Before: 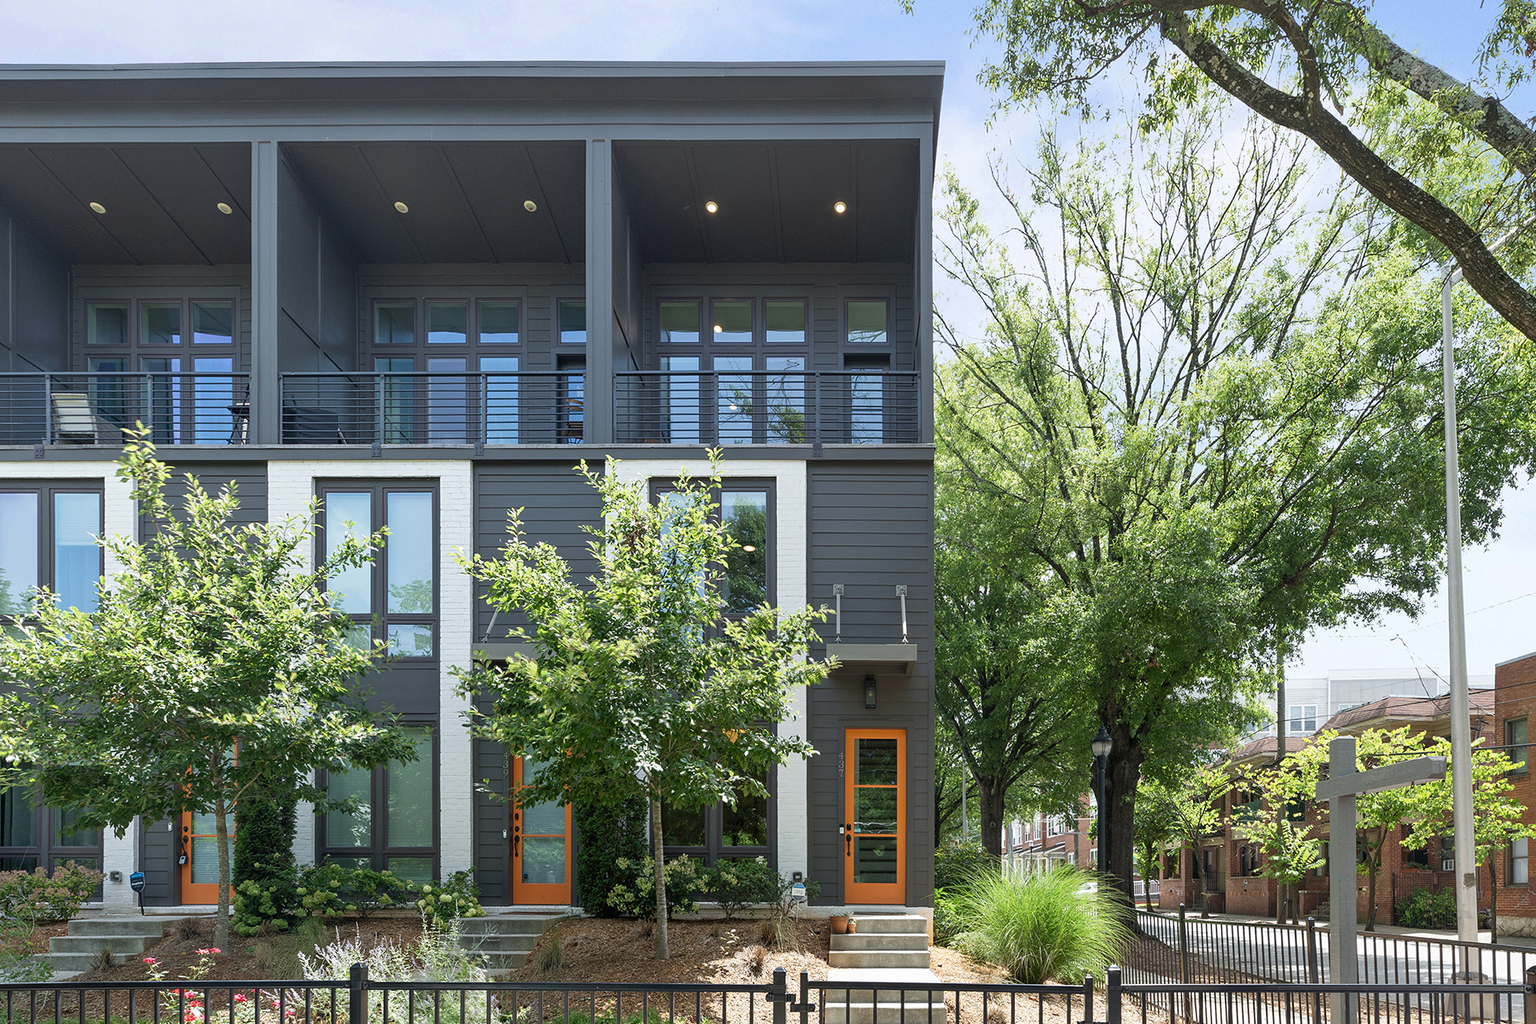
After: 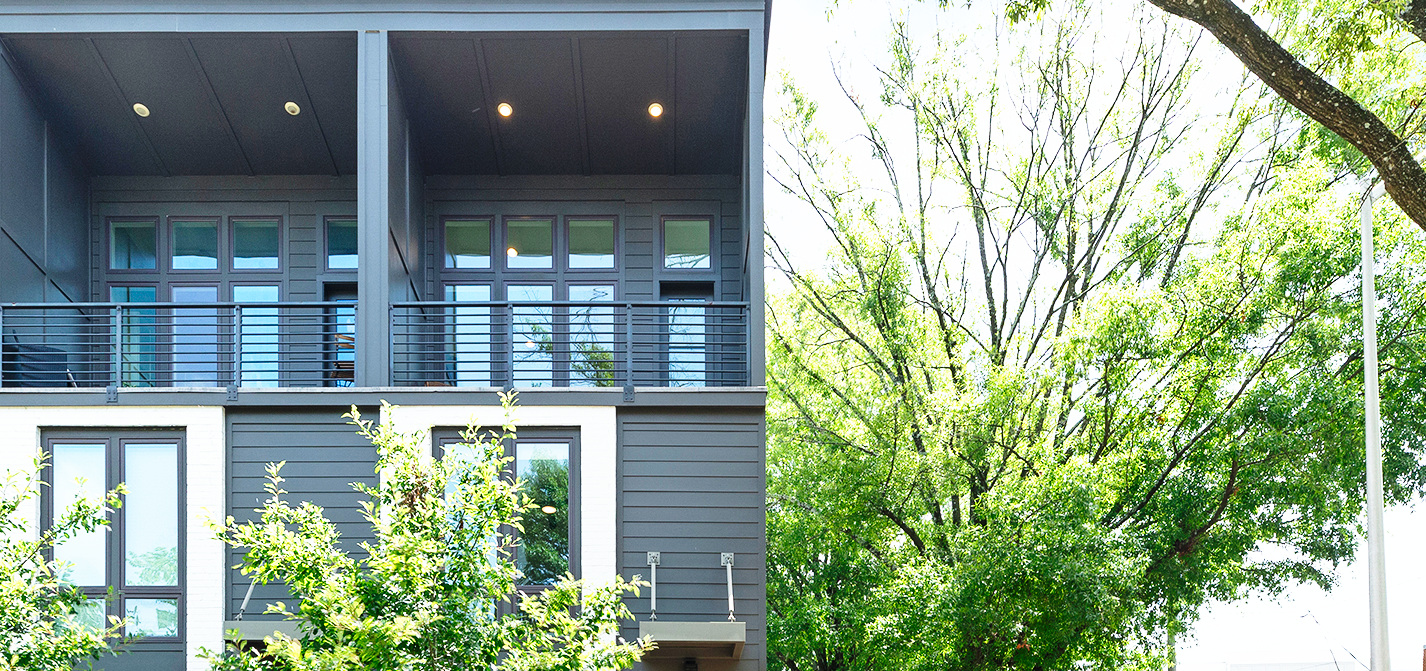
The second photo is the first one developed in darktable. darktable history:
crop: left 18.332%, top 11.105%, right 2.436%, bottom 32.937%
base curve: curves: ch0 [(0, 0) (0.026, 0.03) (0.109, 0.232) (0.351, 0.748) (0.669, 0.968) (1, 1)], preserve colors none
